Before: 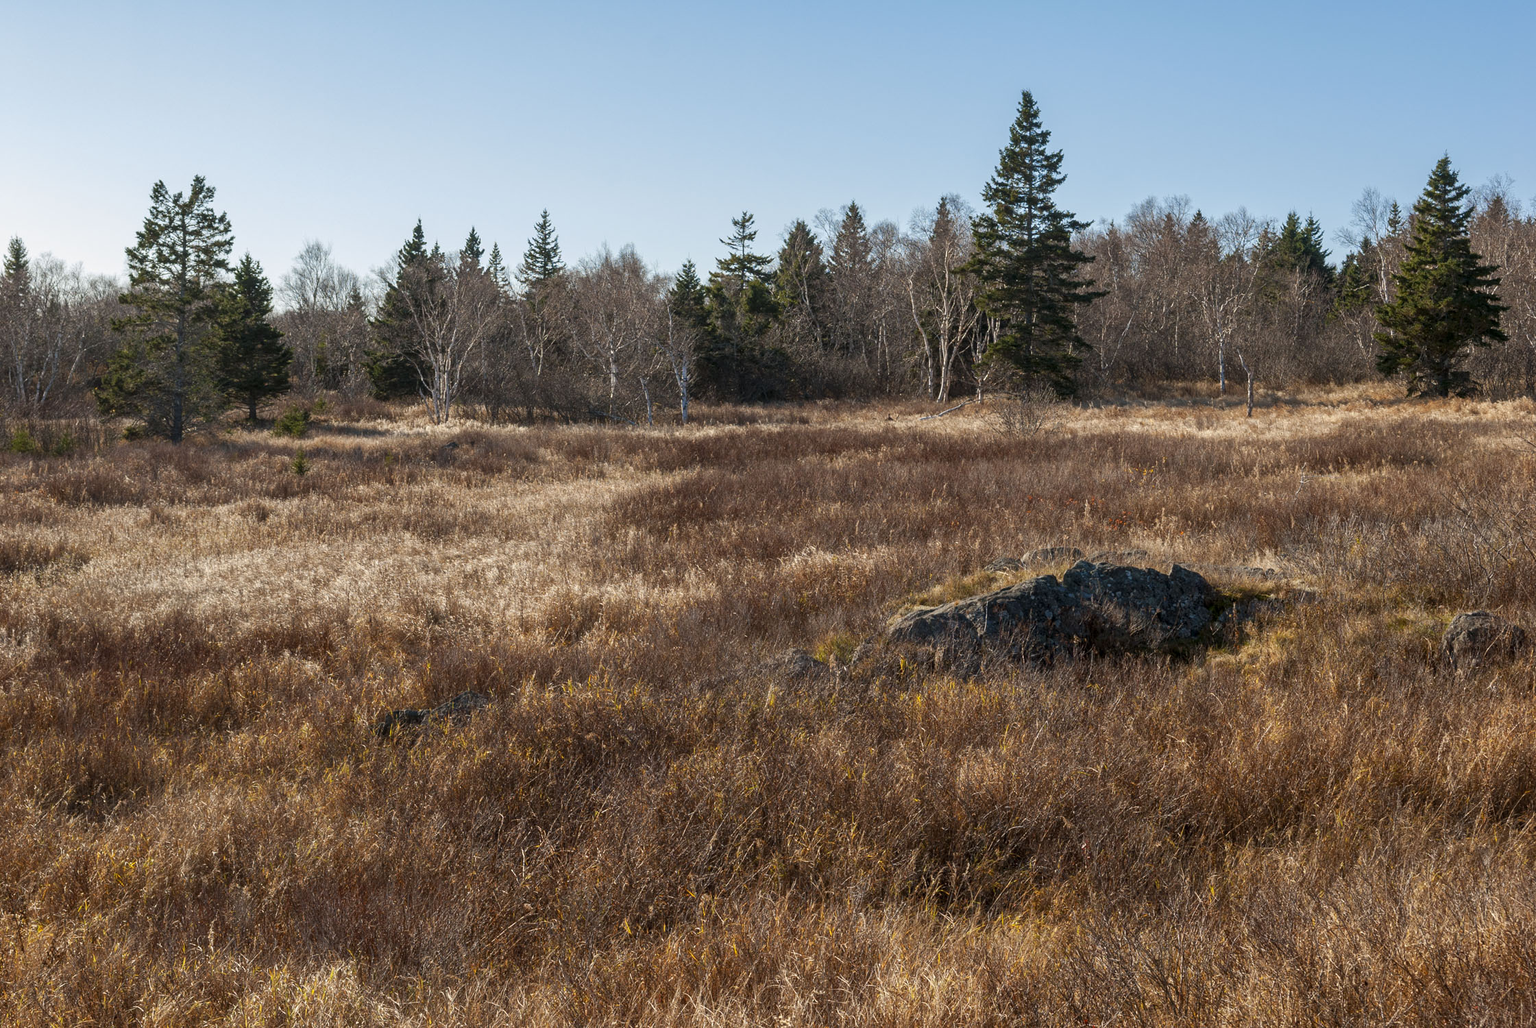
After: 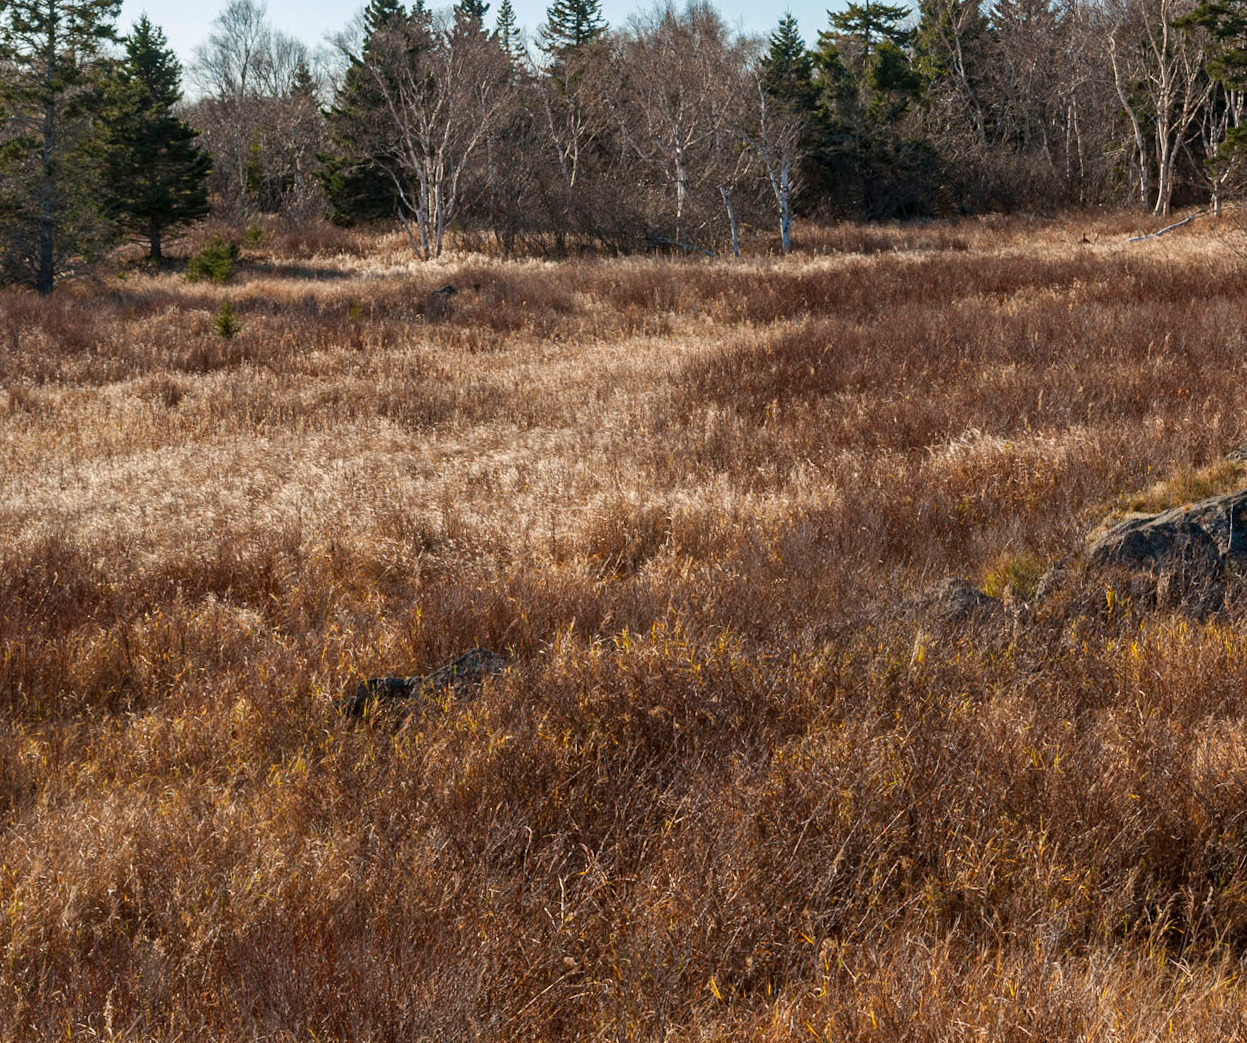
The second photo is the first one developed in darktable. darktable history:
haze removal: compatibility mode true, adaptive false
crop: left 8.966%, top 23.852%, right 34.699%, bottom 4.703%
rotate and perspective: rotation -1°, crop left 0.011, crop right 0.989, crop top 0.025, crop bottom 0.975
